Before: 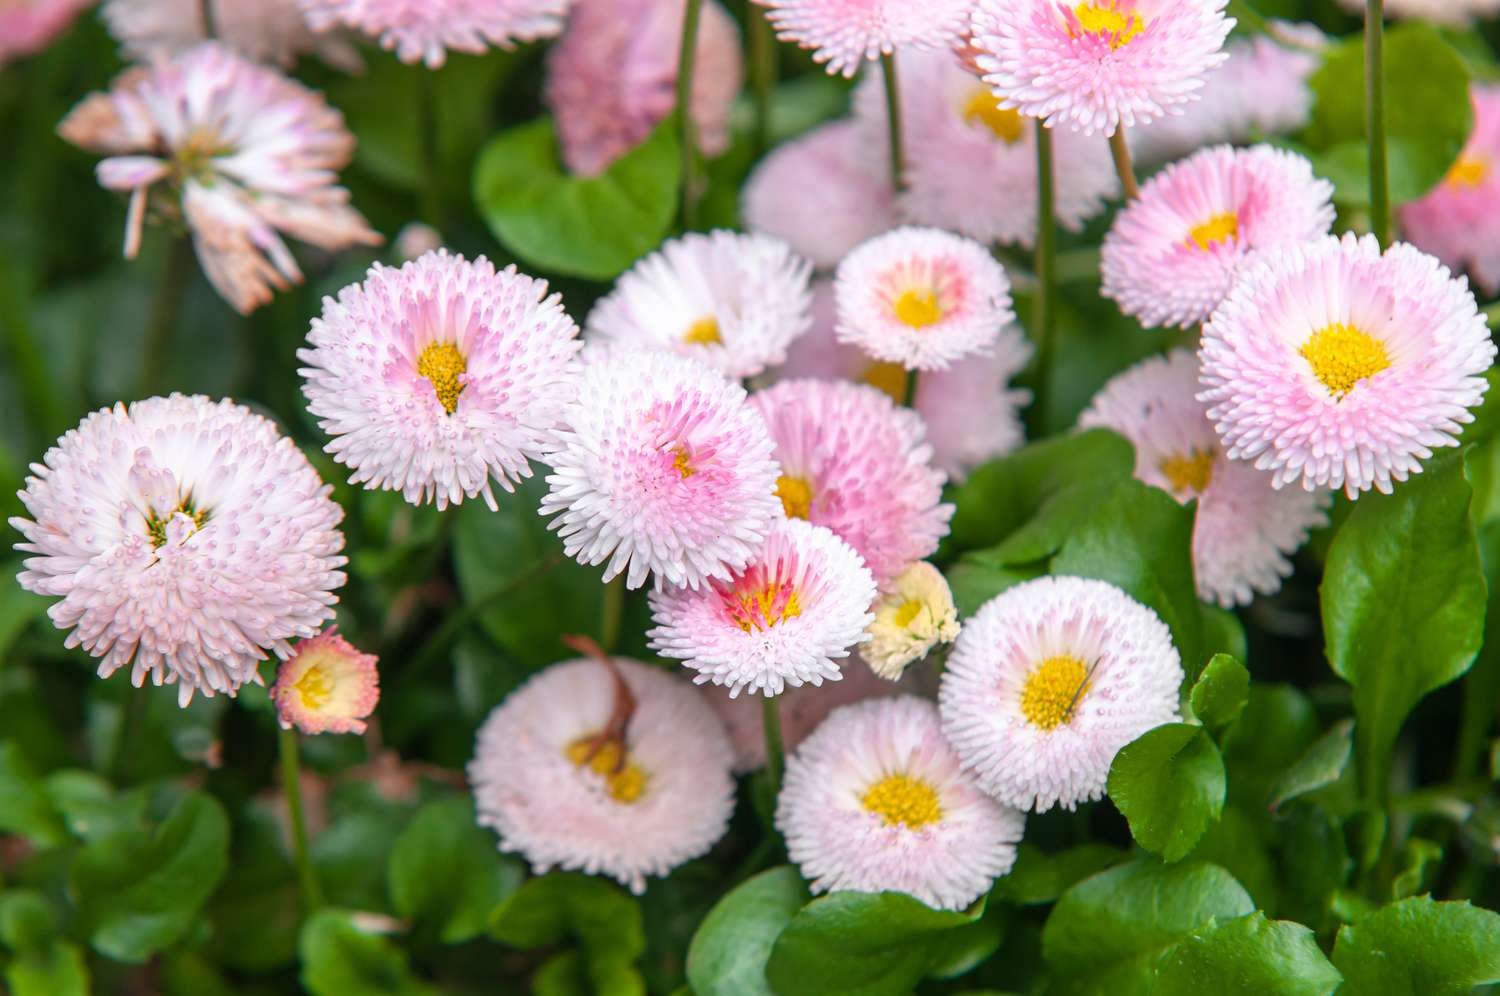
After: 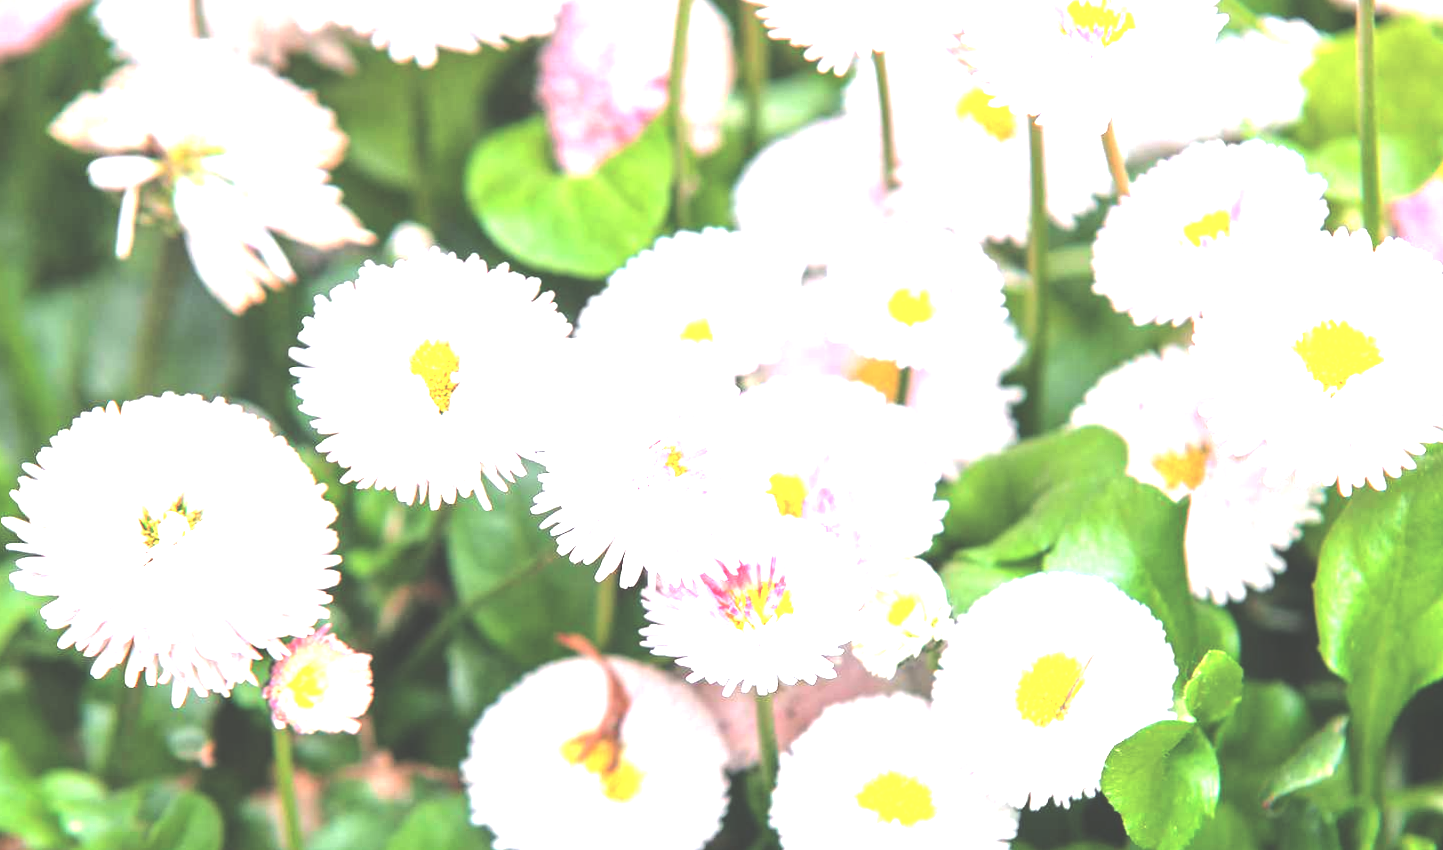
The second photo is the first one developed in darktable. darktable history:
exposure: black level correction -0.023, exposure 1.395 EV, compensate exposure bias true, compensate highlight preservation false
crop and rotate: angle 0.169°, left 0.25%, right 3.071%, bottom 14.235%
tone equalizer: -8 EV -0.765 EV, -7 EV -0.708 EV, -6 EV -0.584 EV, -5 EV -0.419 EV, -3 EV 0.401 EV, -2 EV 0.6 EV, -1 EV 0.676 EV, +0 EV 0.762 EV, edges refinement/feathering 500, mask exposure compensation -1.25 EV, preserve details no
